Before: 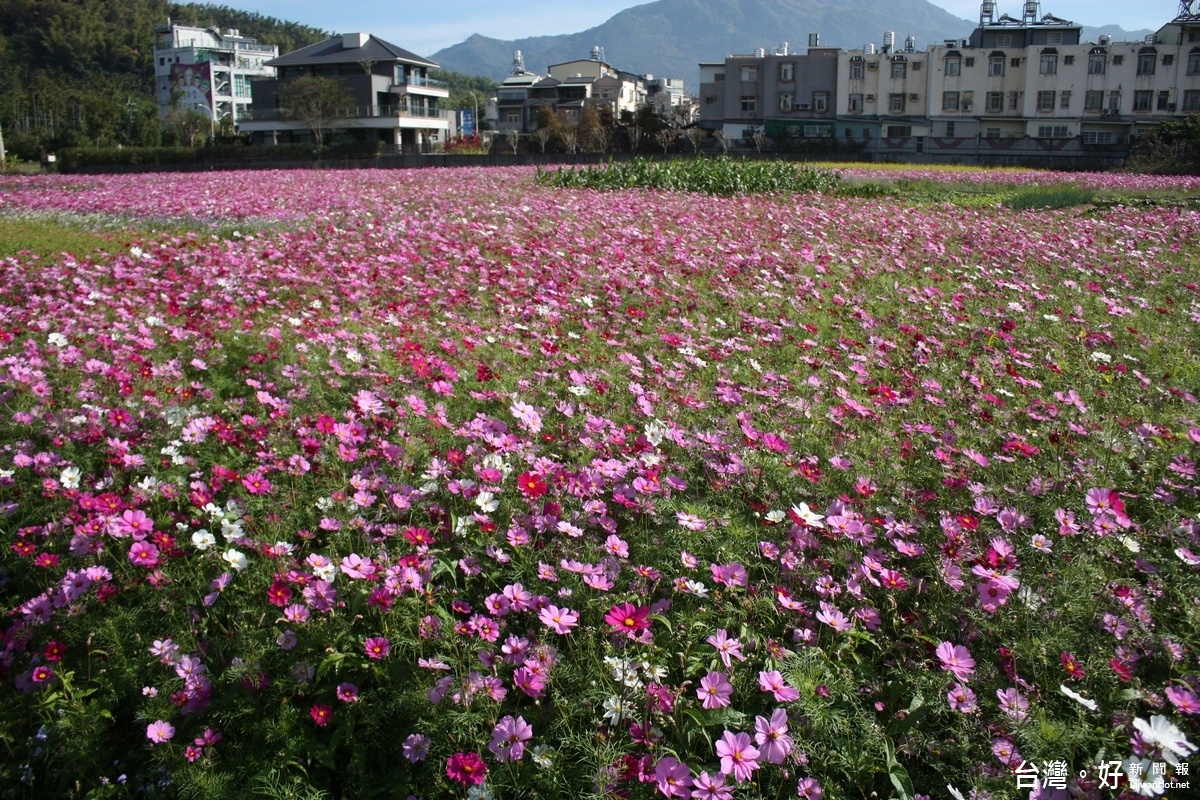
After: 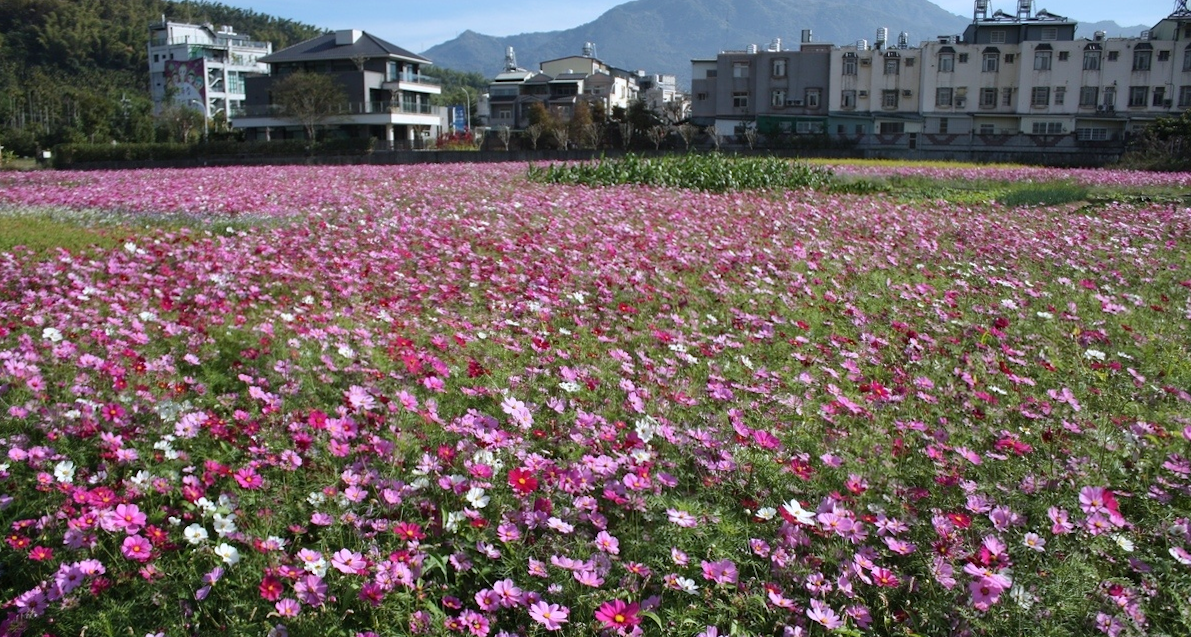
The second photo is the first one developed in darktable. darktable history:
white balance: red 0.976, blue 1.04
rotate and perspective: rotation 0.192°, lens shift (horizontal) -0.015, crop left 0.005, crop right 0.996, crop top 0.006, crop bottom 0.99
shadows and highlights: low approximation 0.01, soften with gaussian
crop: bottom 19.644%
